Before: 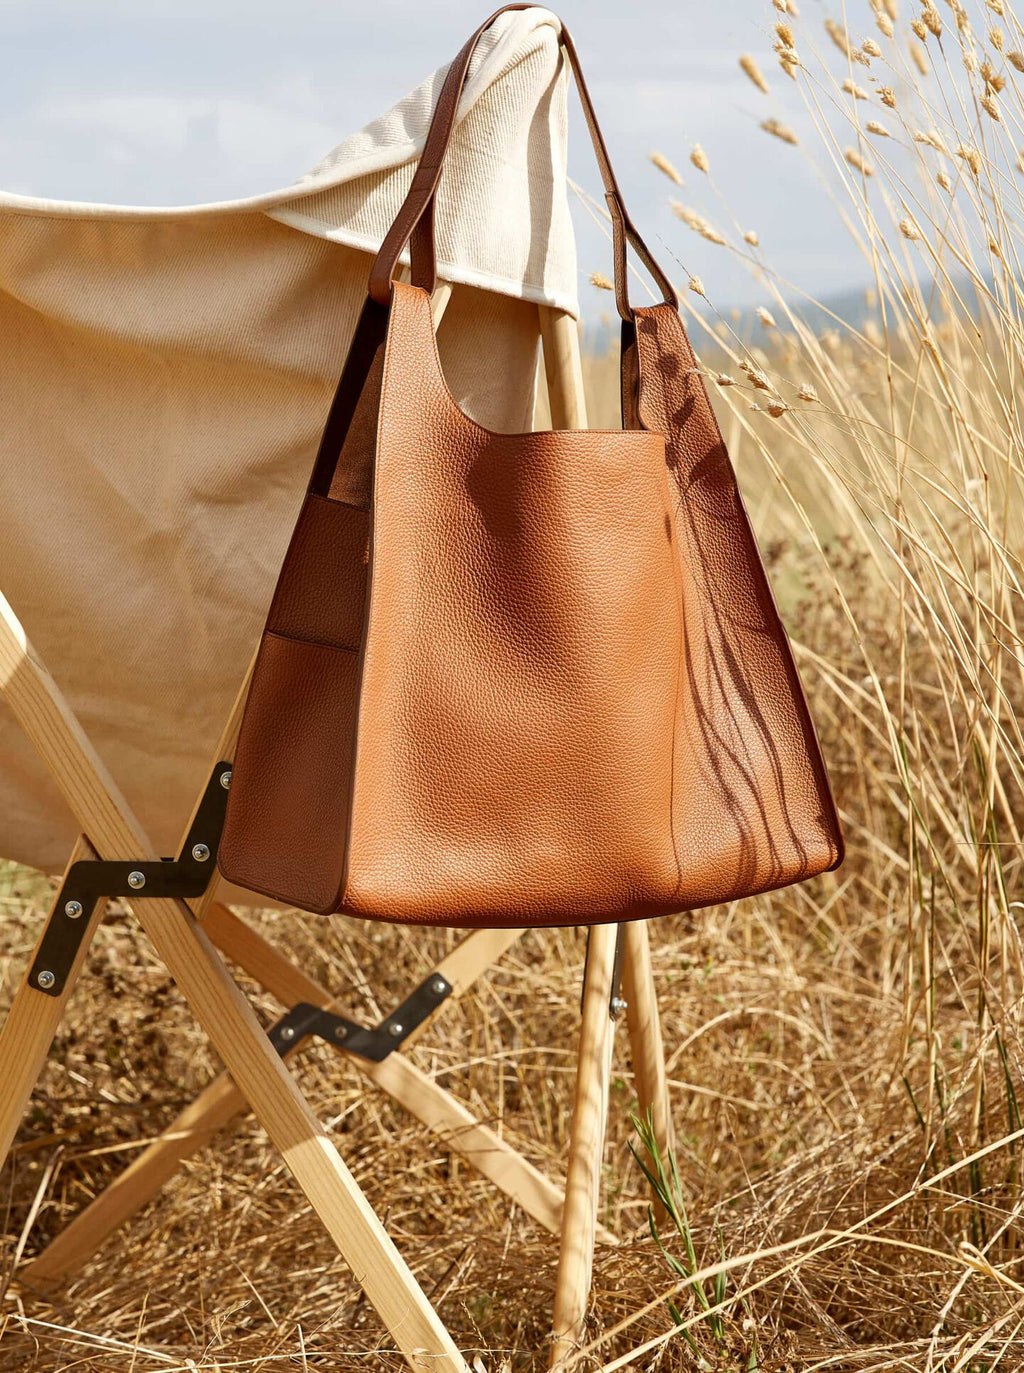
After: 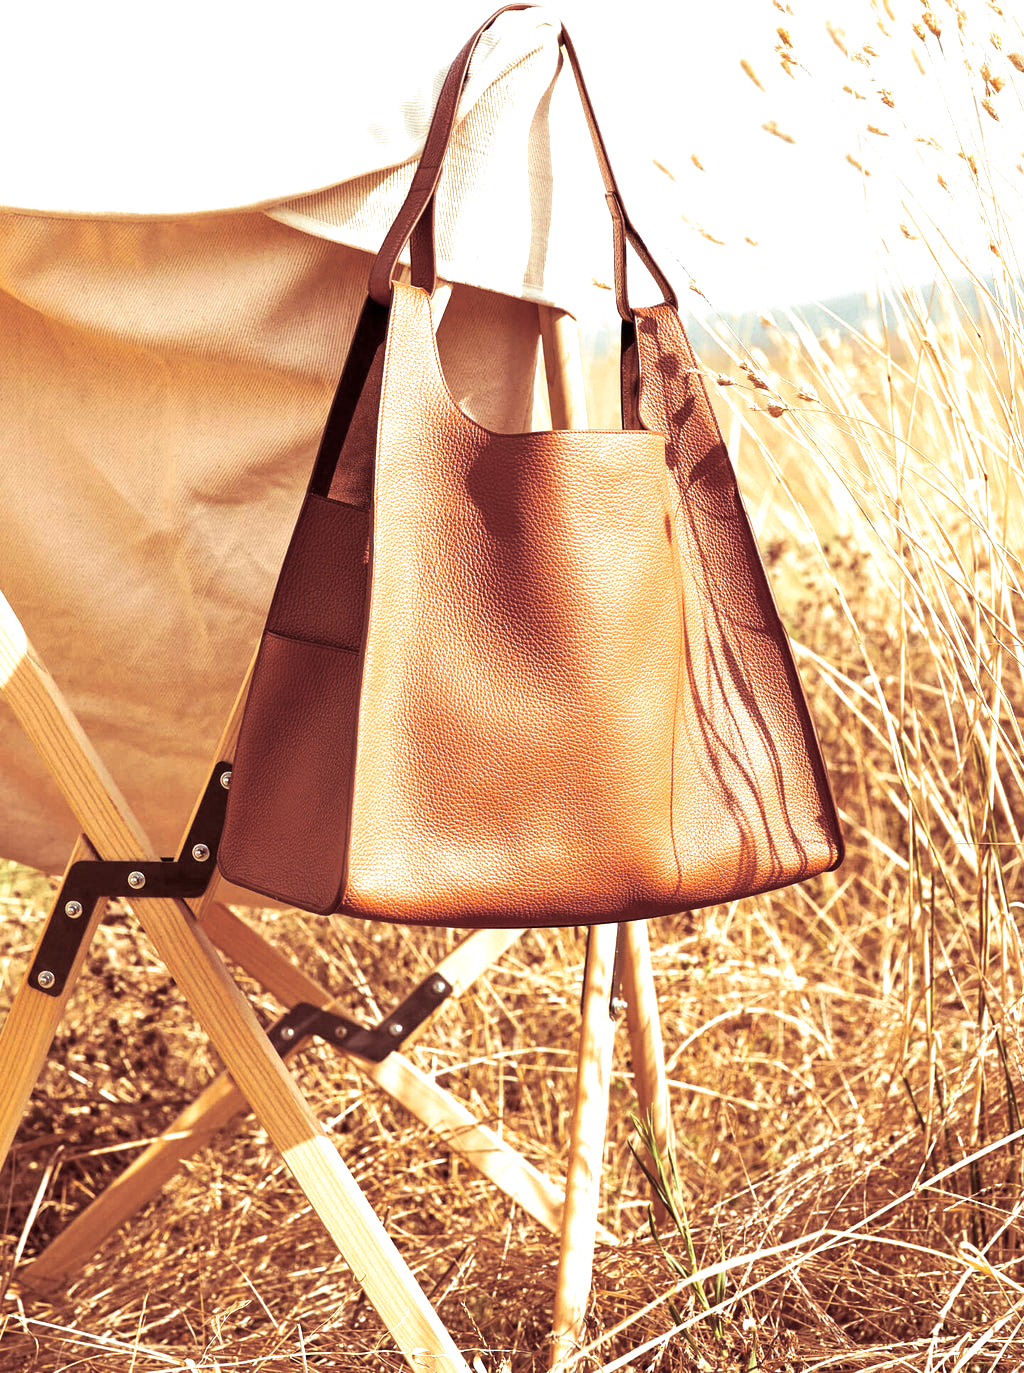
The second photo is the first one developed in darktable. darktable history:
split-toning: compress 20%
exposure: black level correction 0.001, exposure 0.955 EV, compensate exposure bias true, compensate highlight preservation false
